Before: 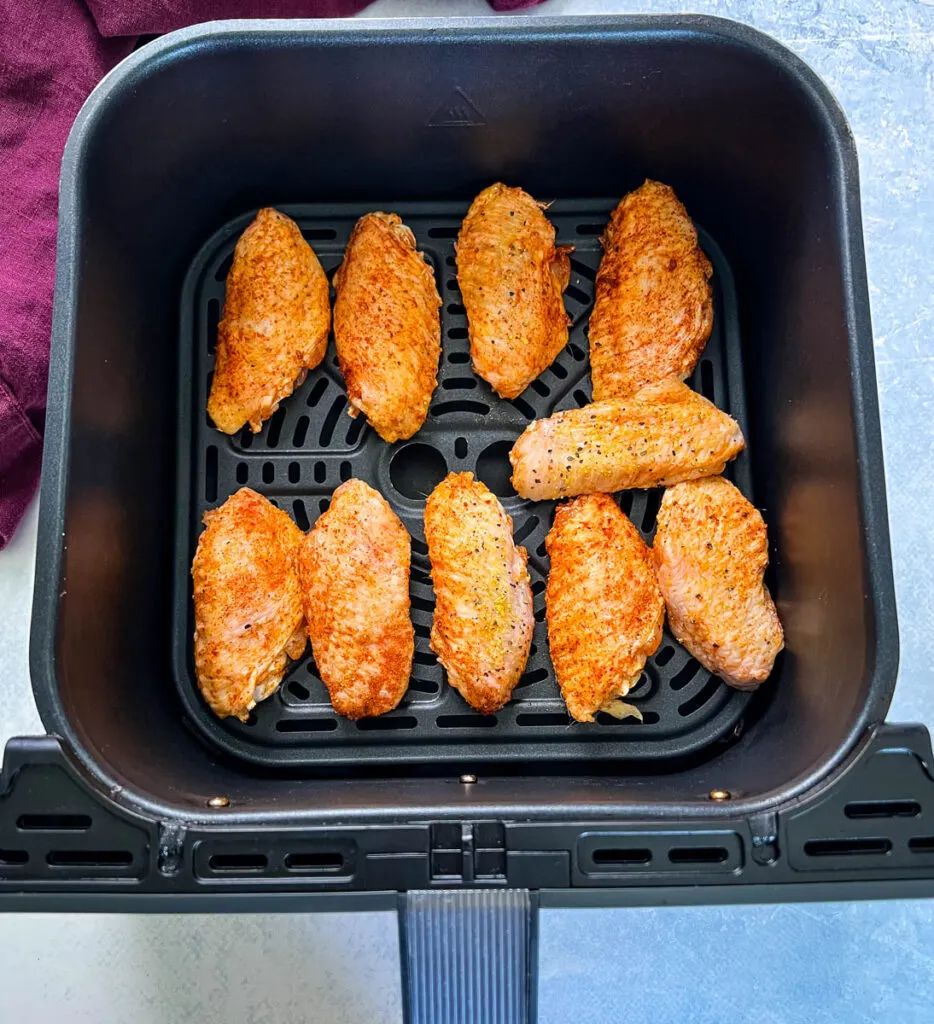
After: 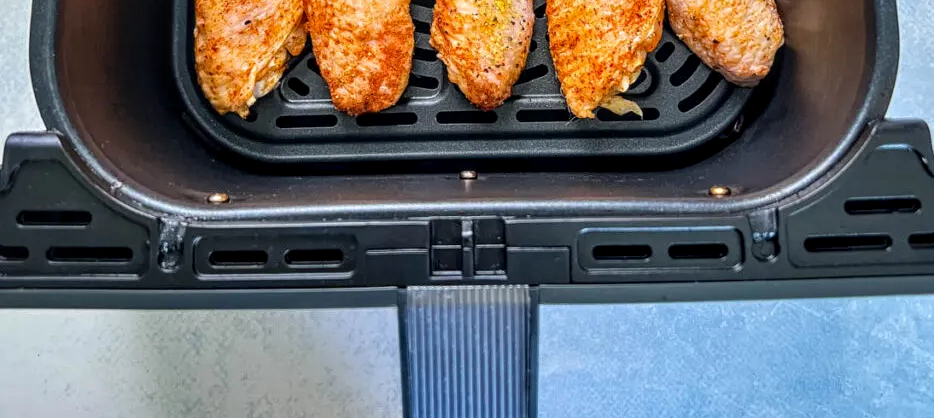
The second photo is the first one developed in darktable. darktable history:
tone equalizer: on, module defaults
local contrast: on, module defaults
shadows and highlights: low approximation 0.01, soften with gaussian
crop and rotate: top 59.006%, bottom 0.111%
